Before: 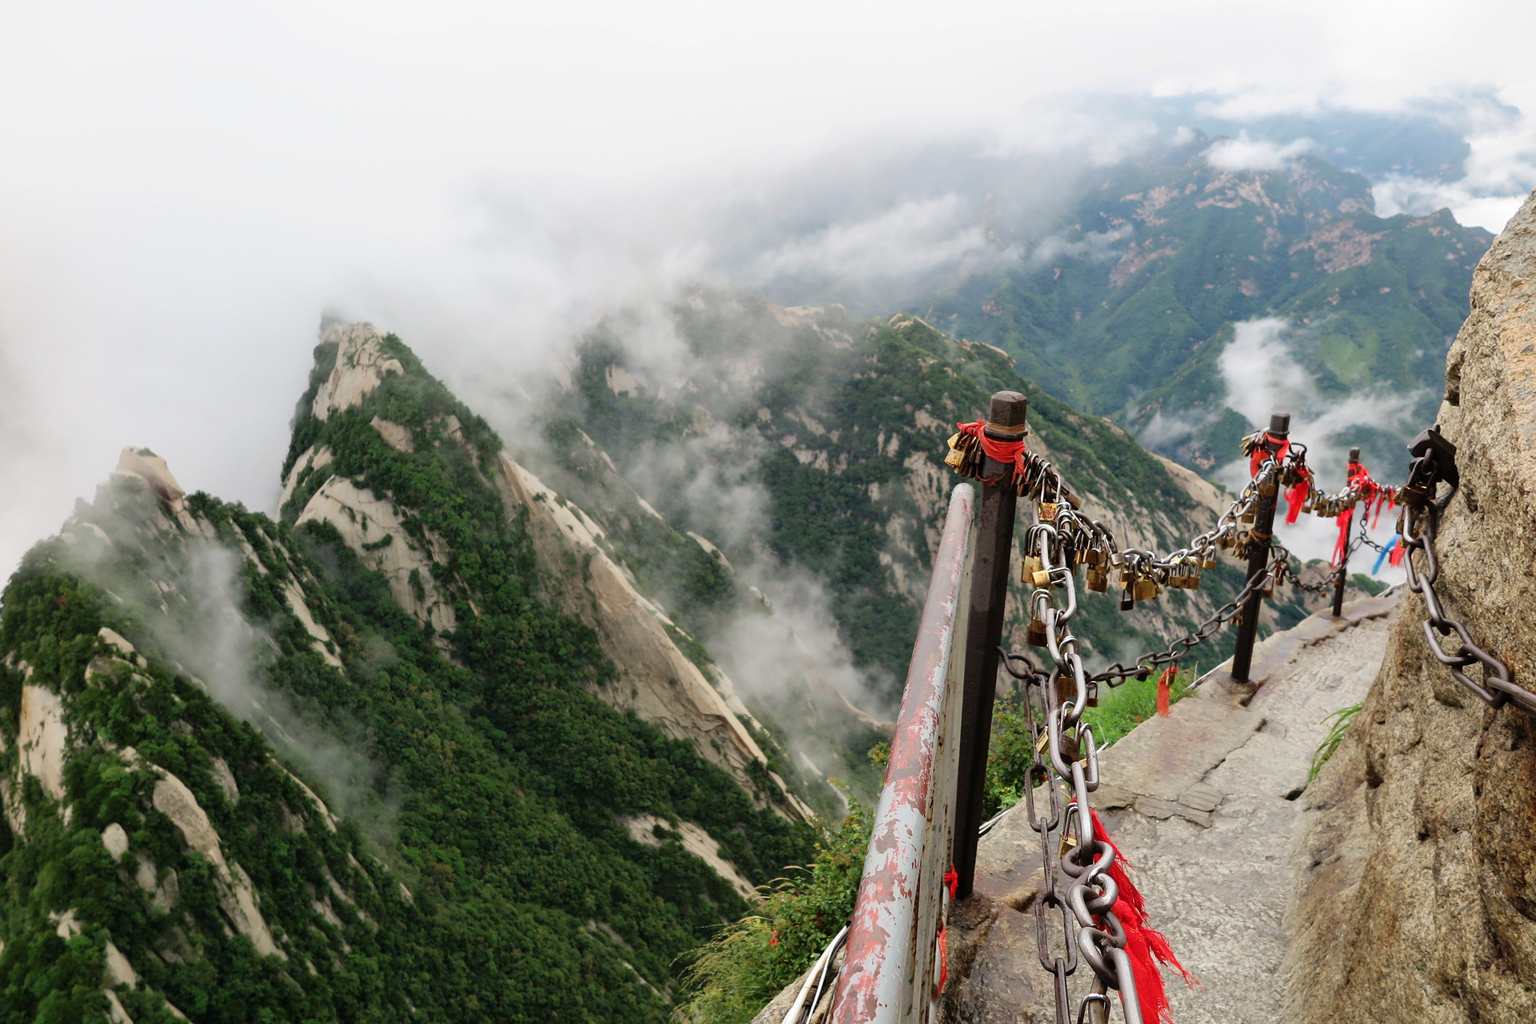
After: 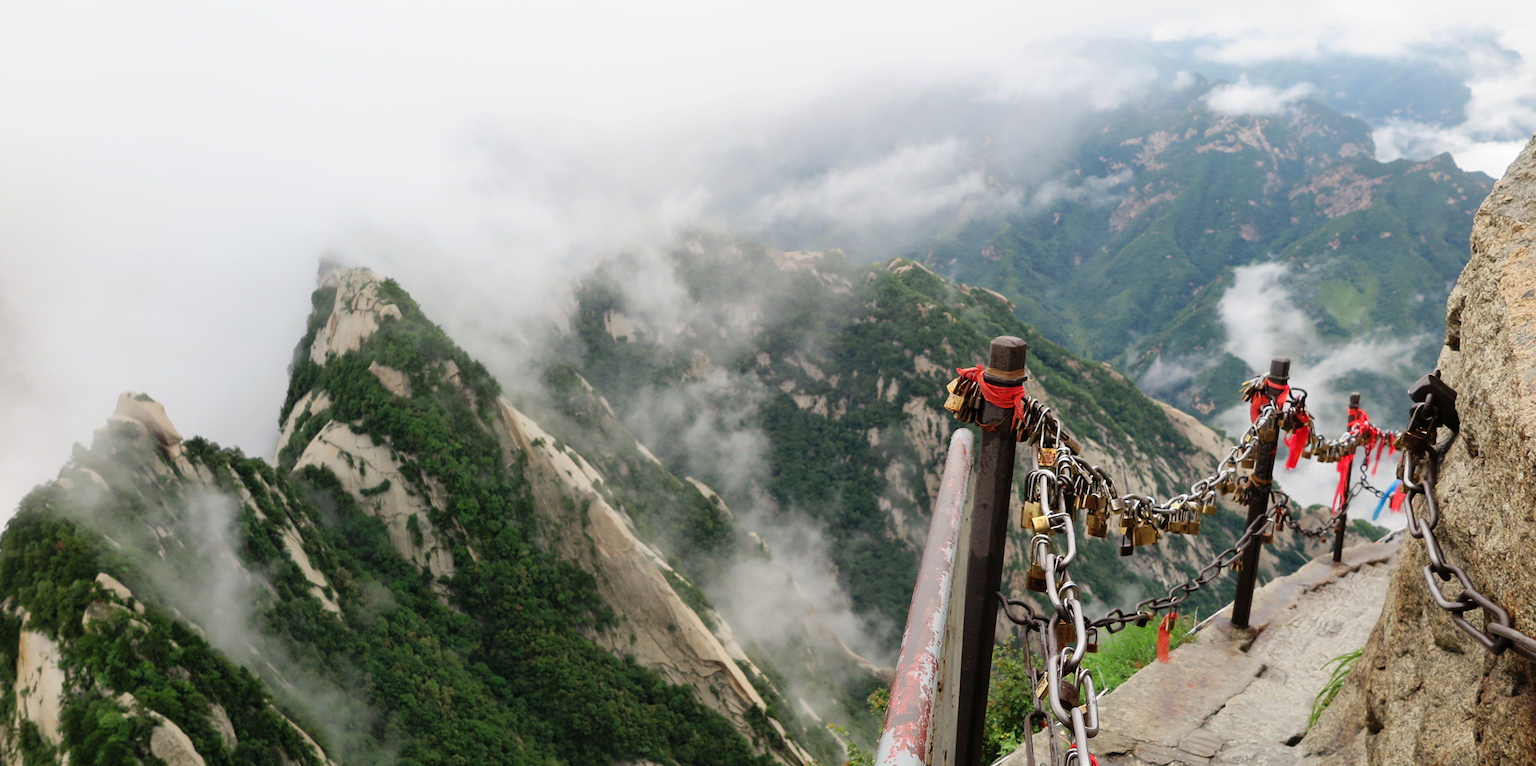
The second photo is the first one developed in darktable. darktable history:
crop: left 0.22%, top 5.489%, bottom 19.787%
